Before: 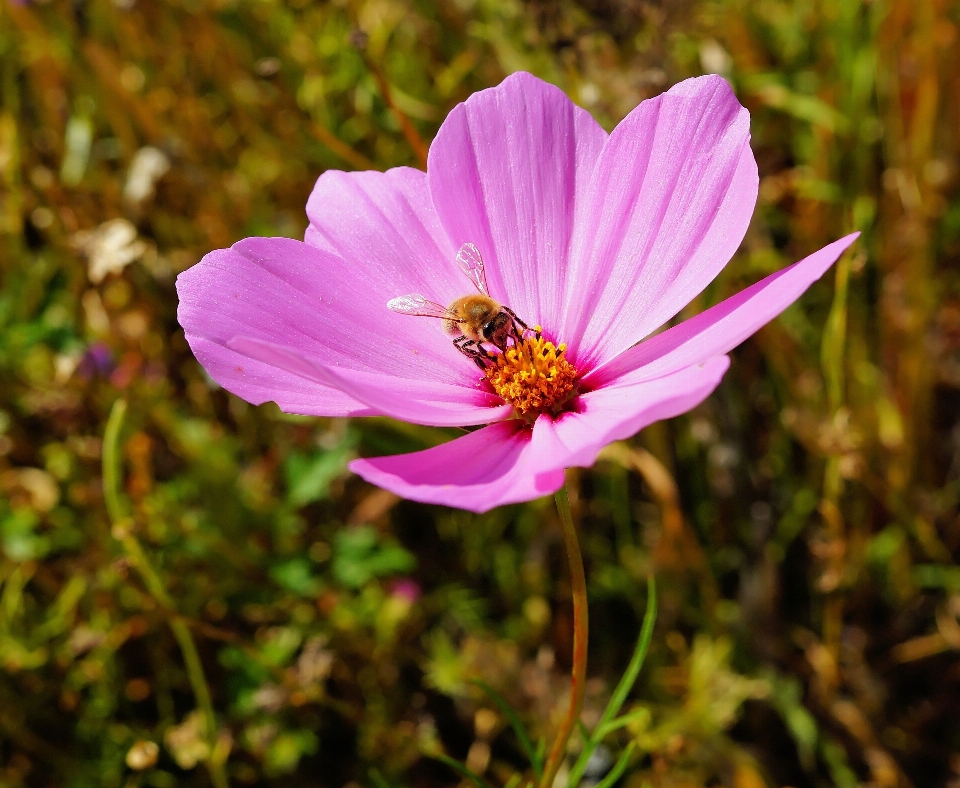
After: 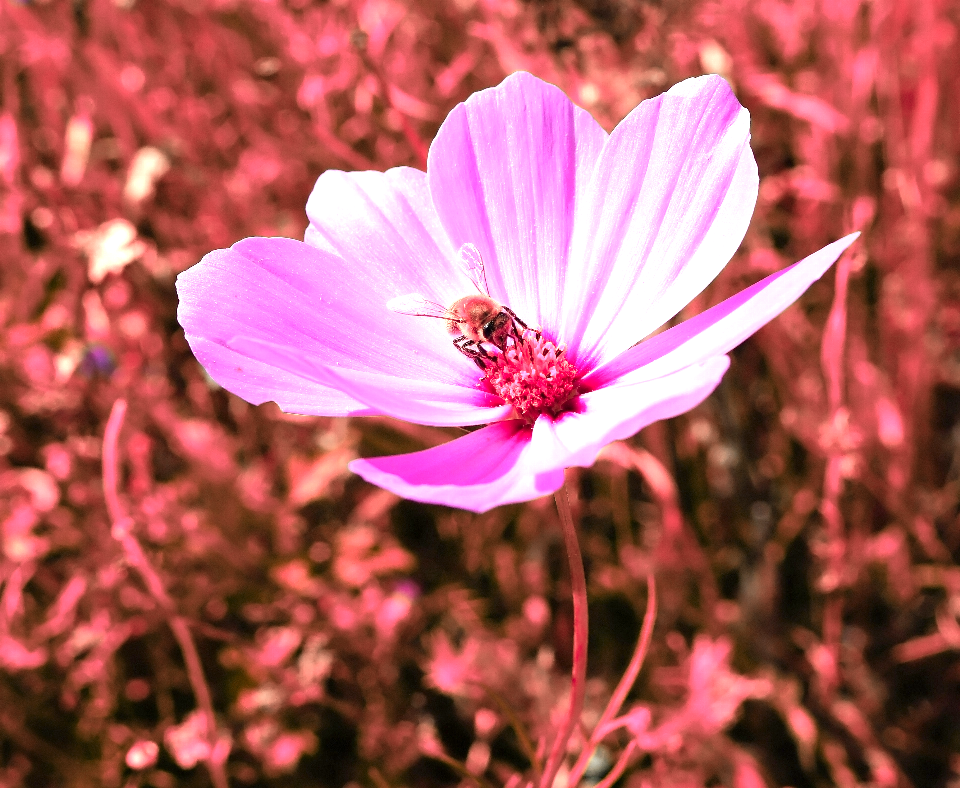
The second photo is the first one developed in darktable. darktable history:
color zones: curves: ch2 [(0, 0.488) (0.143, 0.417) (0.286, 0.212) (0.429, 0.179) (0.571, 0.154) (0.714, 0.415) (0.857, 0.495) (1, 0.488)]
exposure: exposure 1.089 EV, compensate exposure bias true, compensate highlight preservation false
